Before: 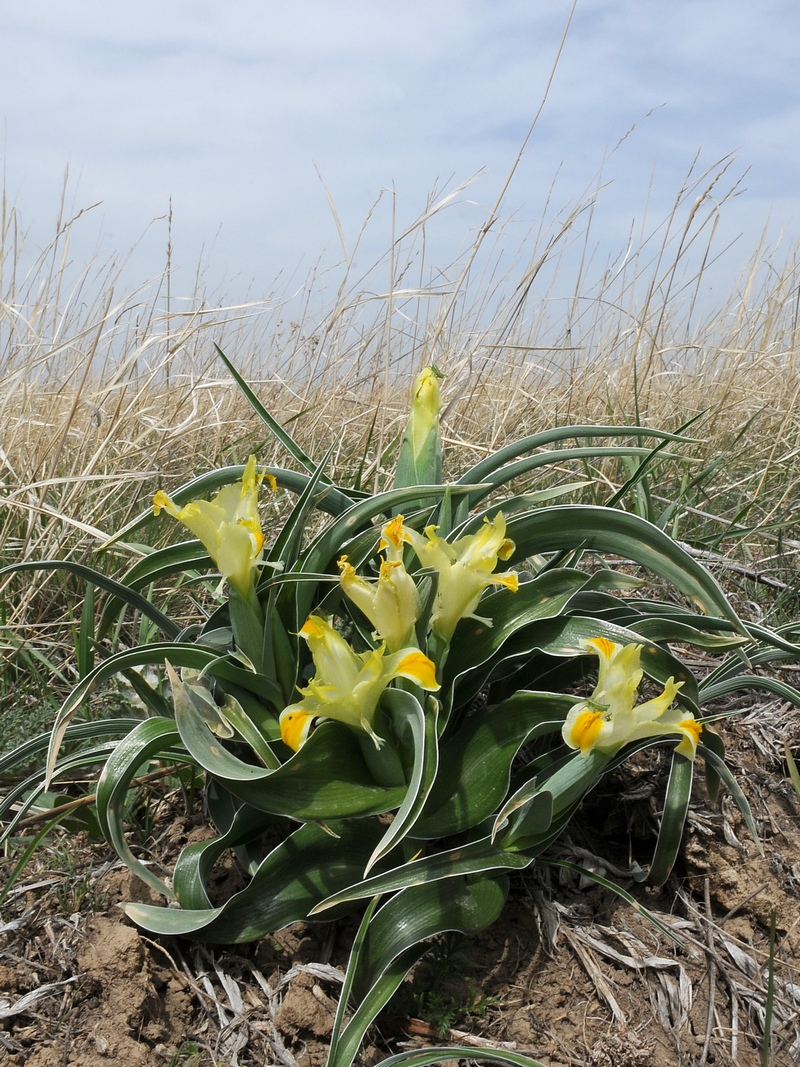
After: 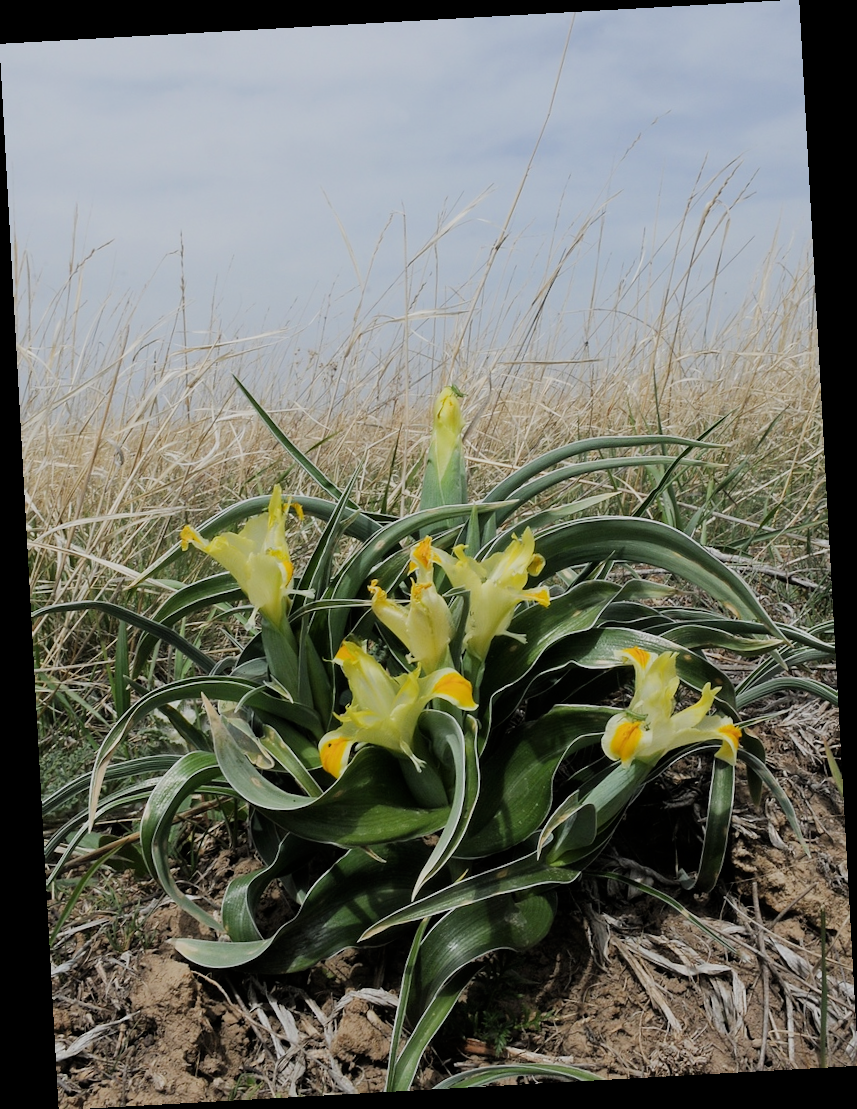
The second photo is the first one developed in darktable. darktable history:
rotate and perspective: rotation -3.18°, automatic cropping off
filmic rgb: black relative exposure -7.65 EV, white relative exposure 4.56 EV, hardness 3.61
